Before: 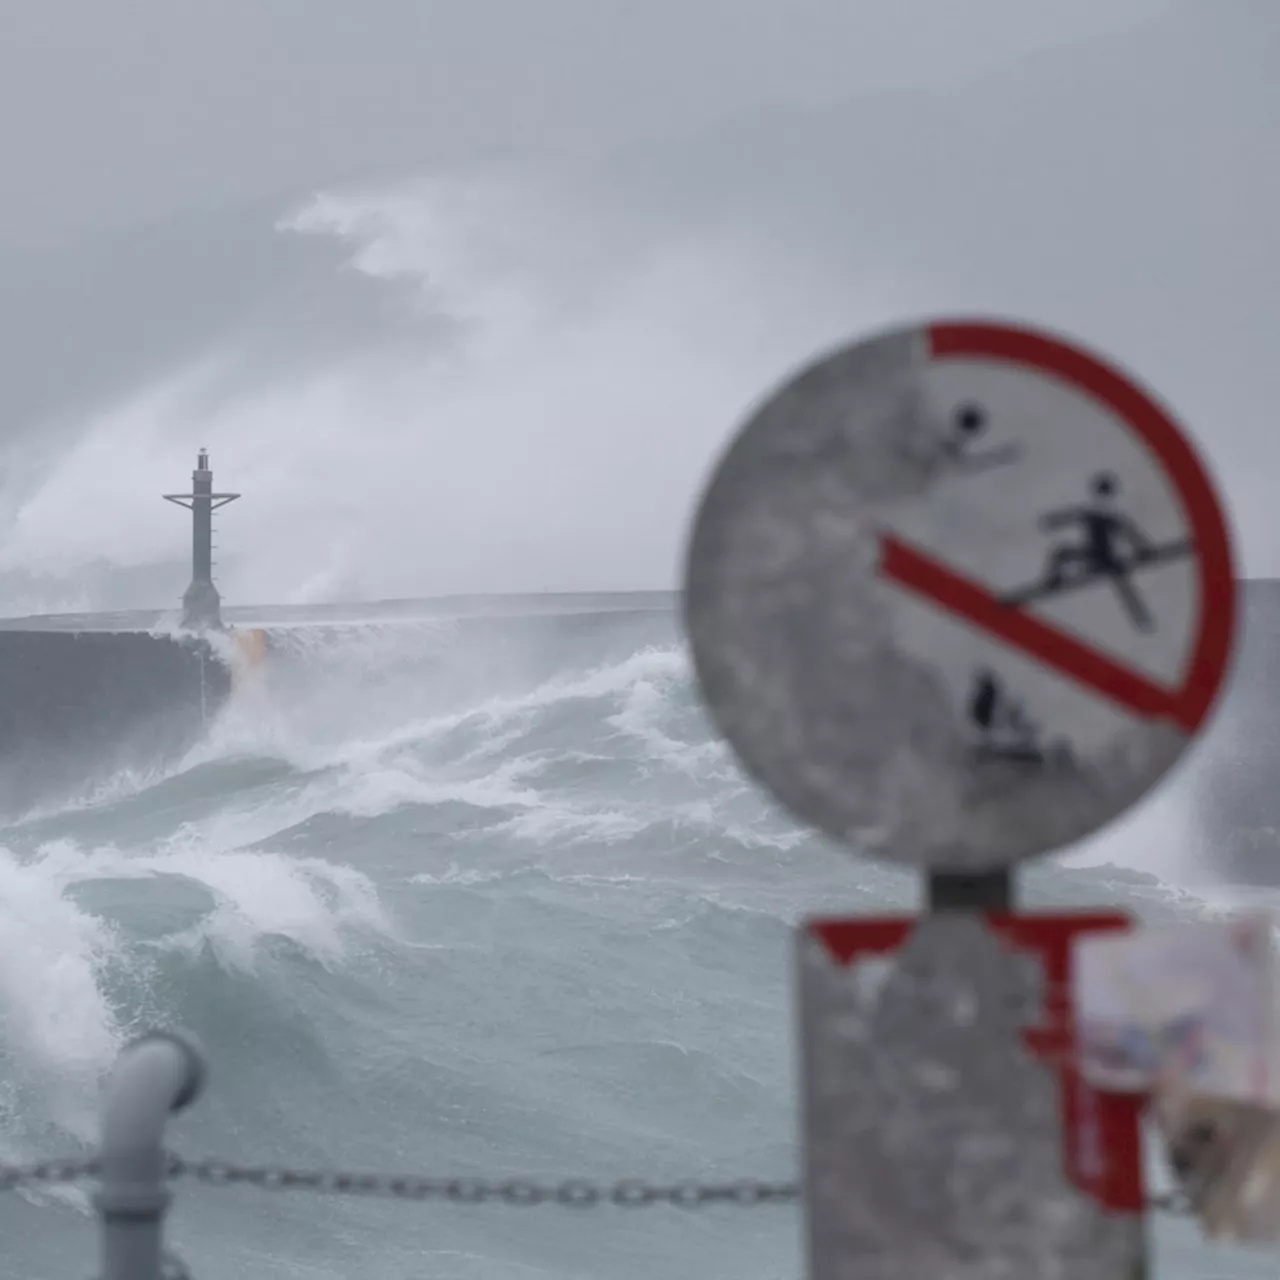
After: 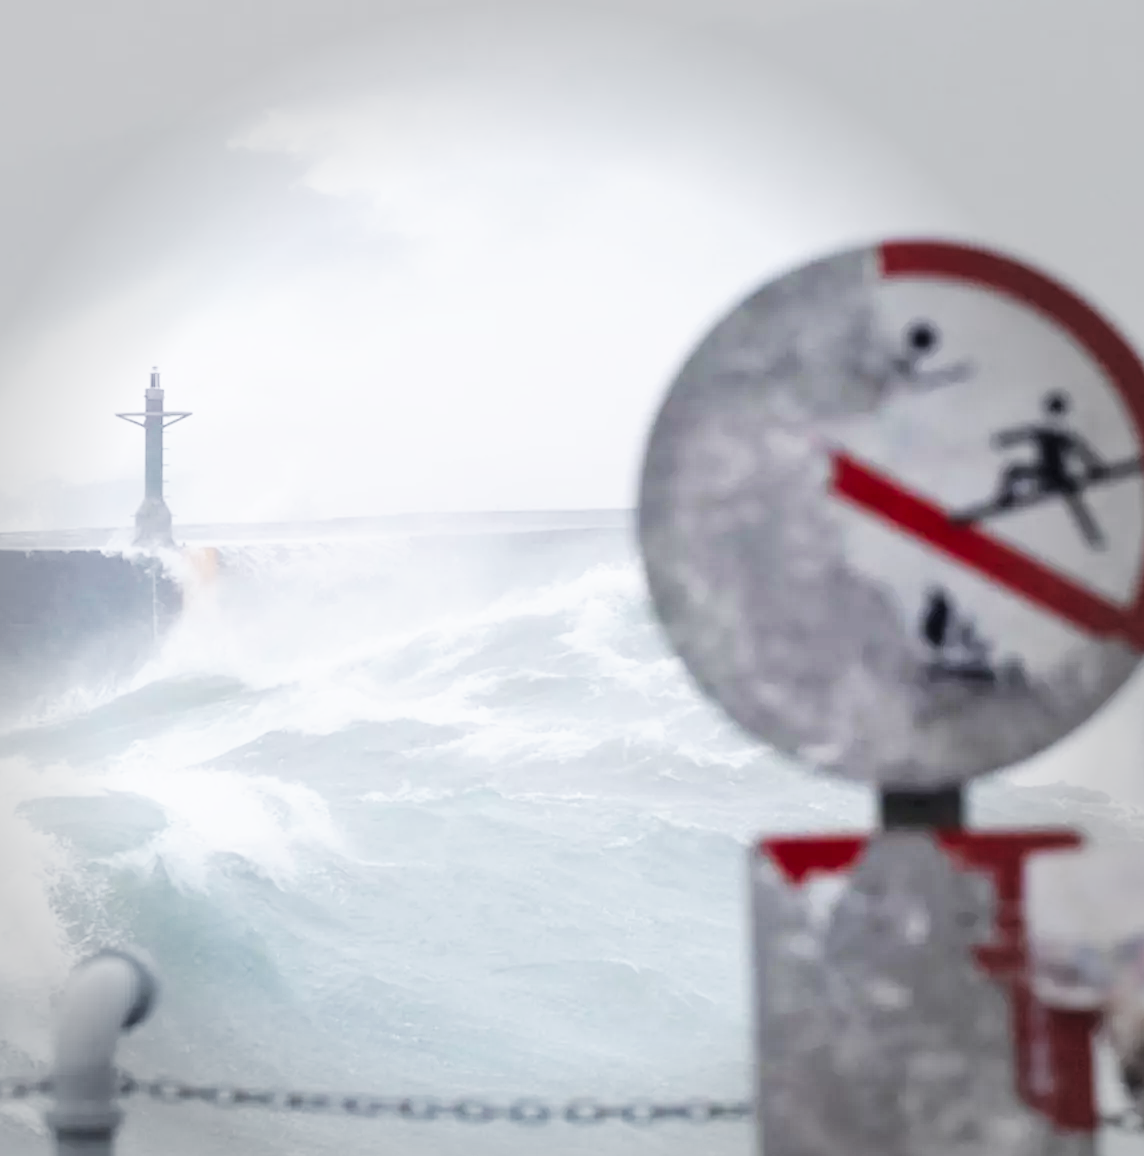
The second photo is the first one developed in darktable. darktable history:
crop: left 3.772%, top 6.414%, right 6.785%, bottom 3.259%
base curve: curves: ch0 [(0, 0) (0.007, 0.004) (0.027, 0.03) (0.046, 0.07) (0.207, 0.54) (0.442, 0.872) (0.673, 0.972) (1, 1)], preserve colors none
vignetting: fall-off start 77.41%, fall-off radius 28.39%, brightness -0.328, center (-0.079, 0.062), width/height ratio 0.966
